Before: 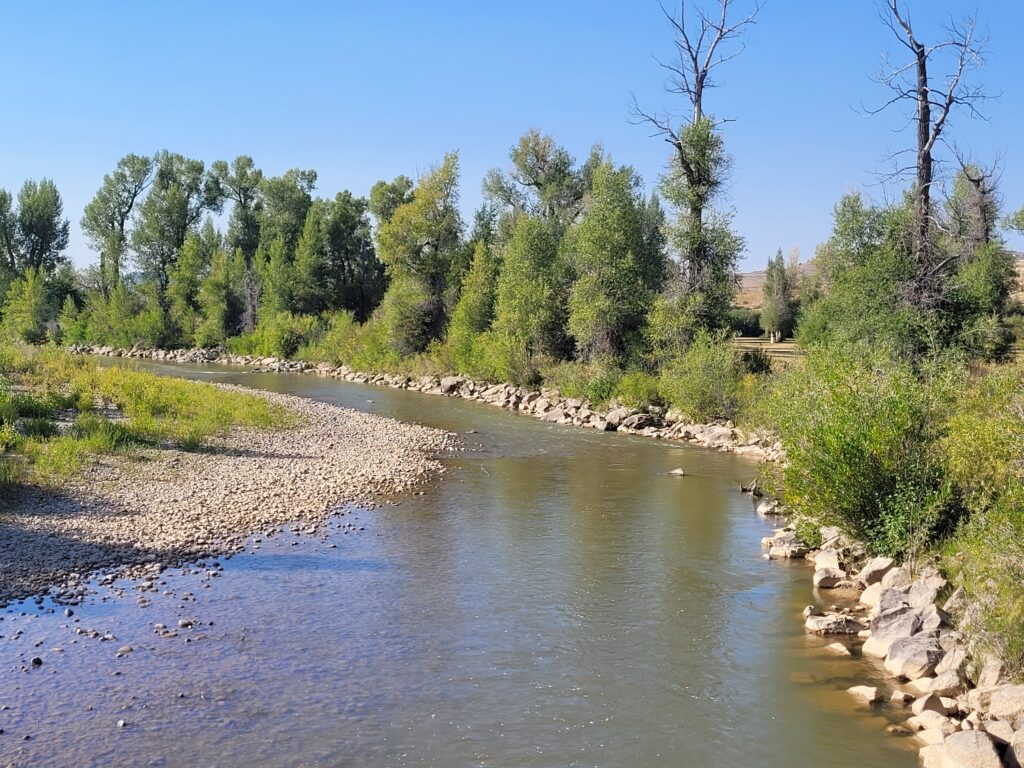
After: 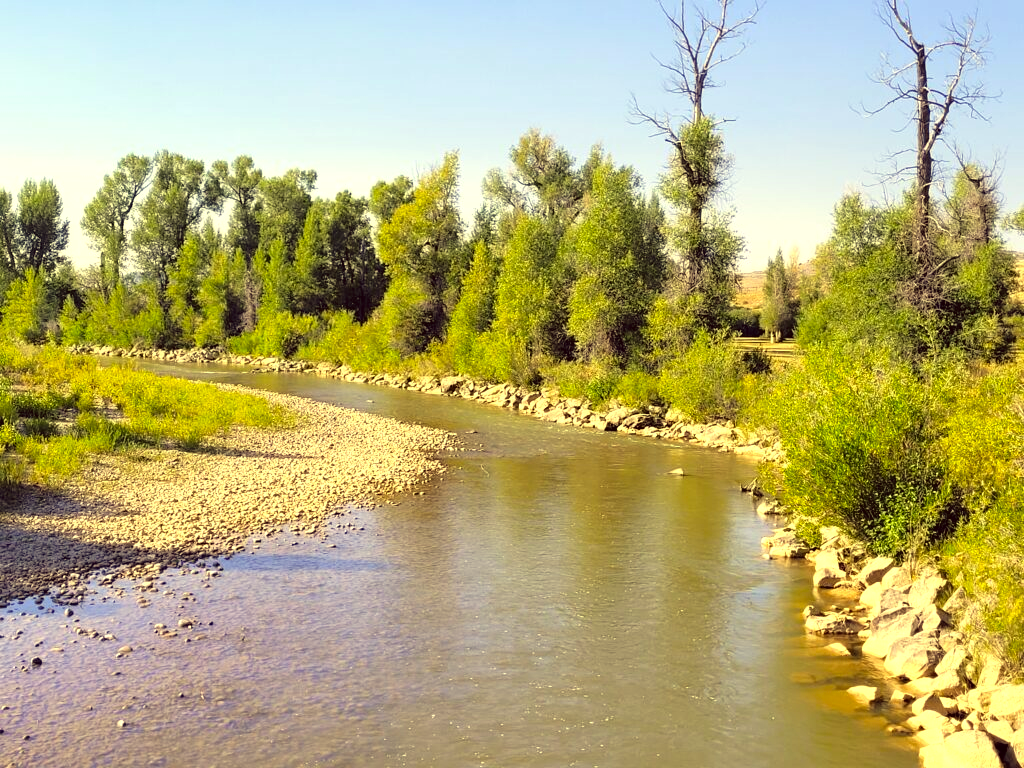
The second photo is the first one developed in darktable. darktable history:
color correction: highlights a* -0.572, highlights b* 39.9, shadows a* 9.7, shadows b* -0.653
tone equalizer: -8 EV -0.735 EV, -7 EV -0.68 EV, -6 EV -0.627 EV, -5 EV -0.386 EV, -3 EV 0.399 EV, -2 EV 0.6 EV, -1 EV 0.674 EV, +0 EV 0.752 EV
color balance rgb: shadows lift › chroma 0.681%, shadows lift › hue 115.38°, perceptual saturation grading › global saturation 0.561%, global vibrance 20%
